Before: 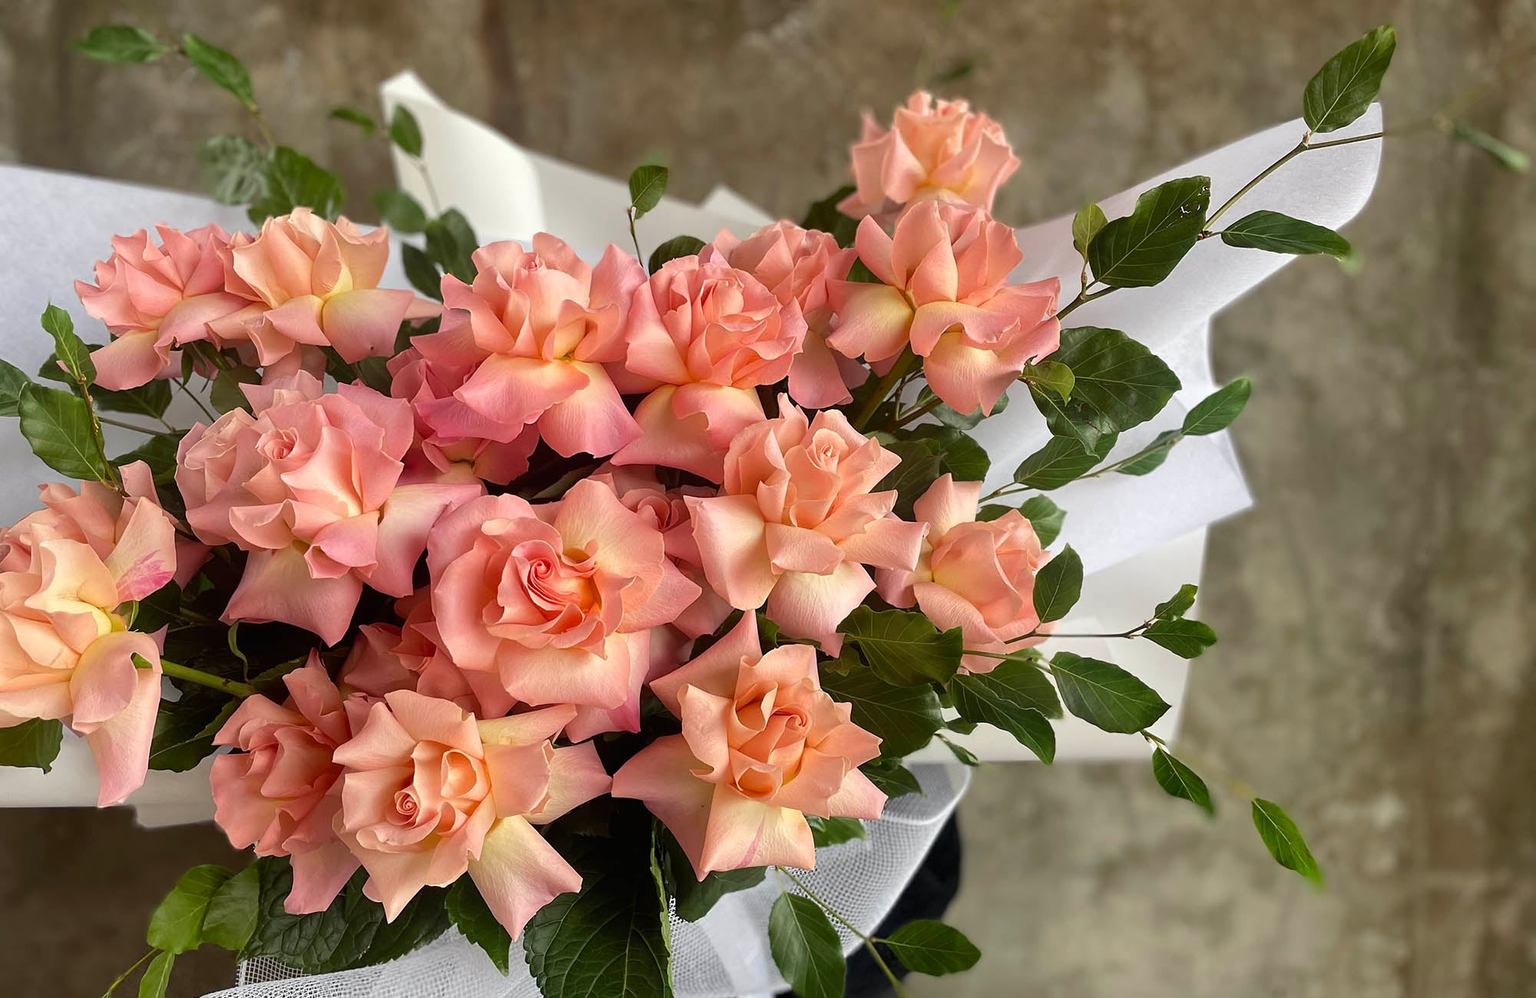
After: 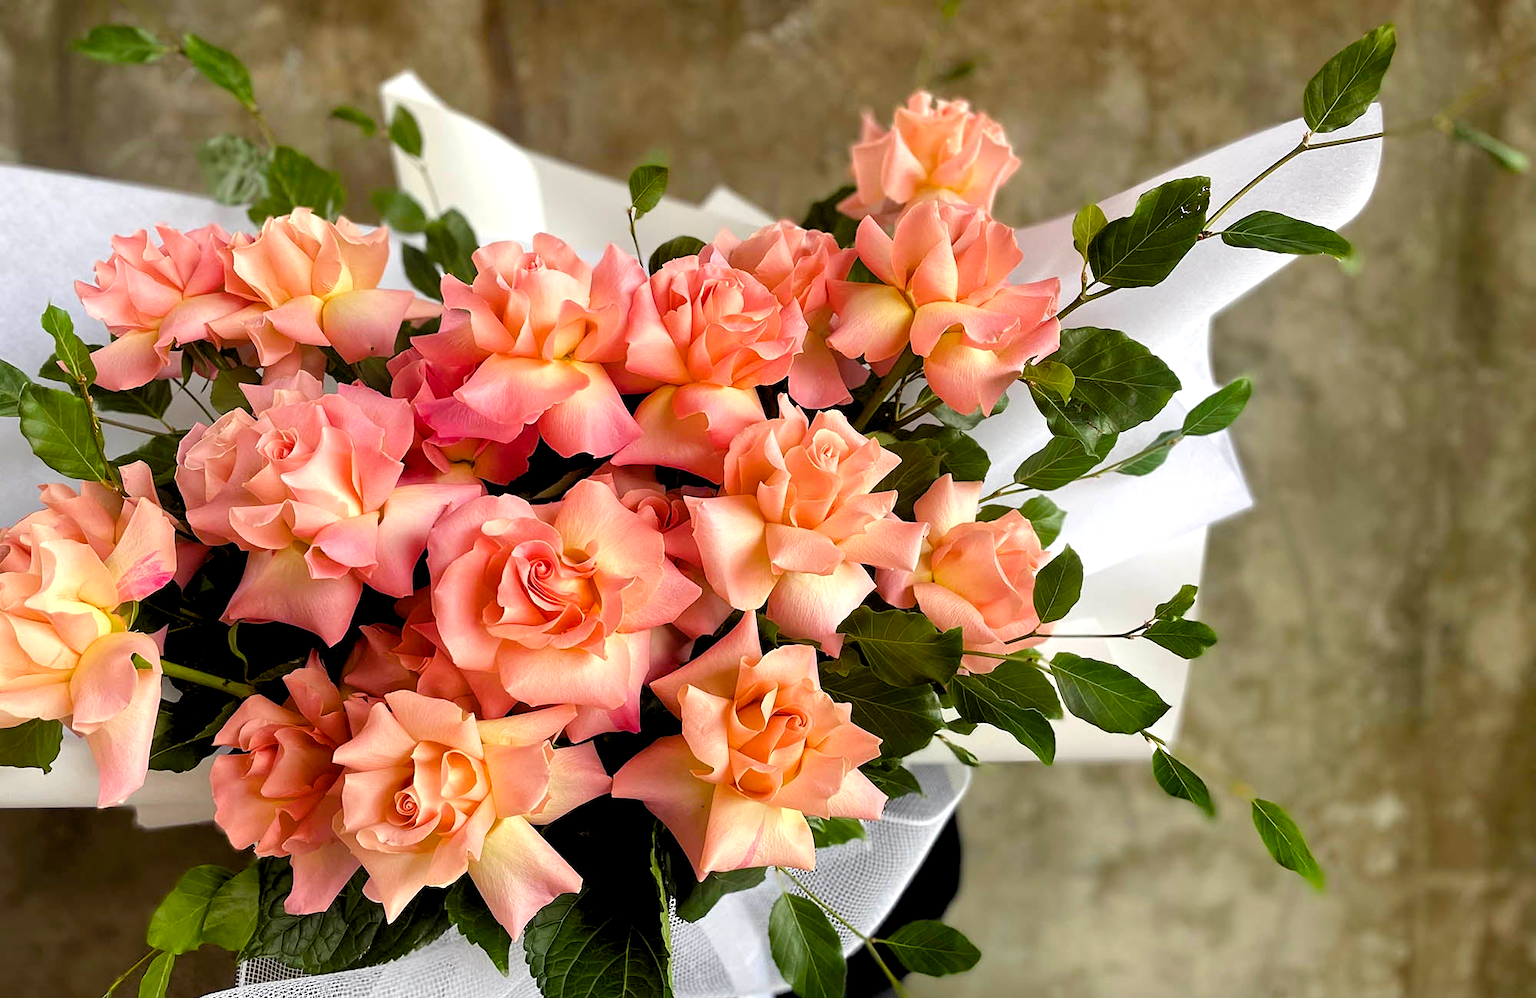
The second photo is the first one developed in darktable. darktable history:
color balance rgb: linear chroma grading › global chroma 8.12%, perceptual saturation grading › global saturation 9.07%, perceptual saturation grading › highlights -13.84%, perceptual saturation grading › mid-tones 14.88%, perceptual saturation grading › shadows 22.8%, perceptual brilliance grading › highlights 2.61%, global vibrance 12.07%
rgb levels: levels [[0.01, 0.419, 0.839], [0, 0.5, 1], [0, 0.5, 1]]
